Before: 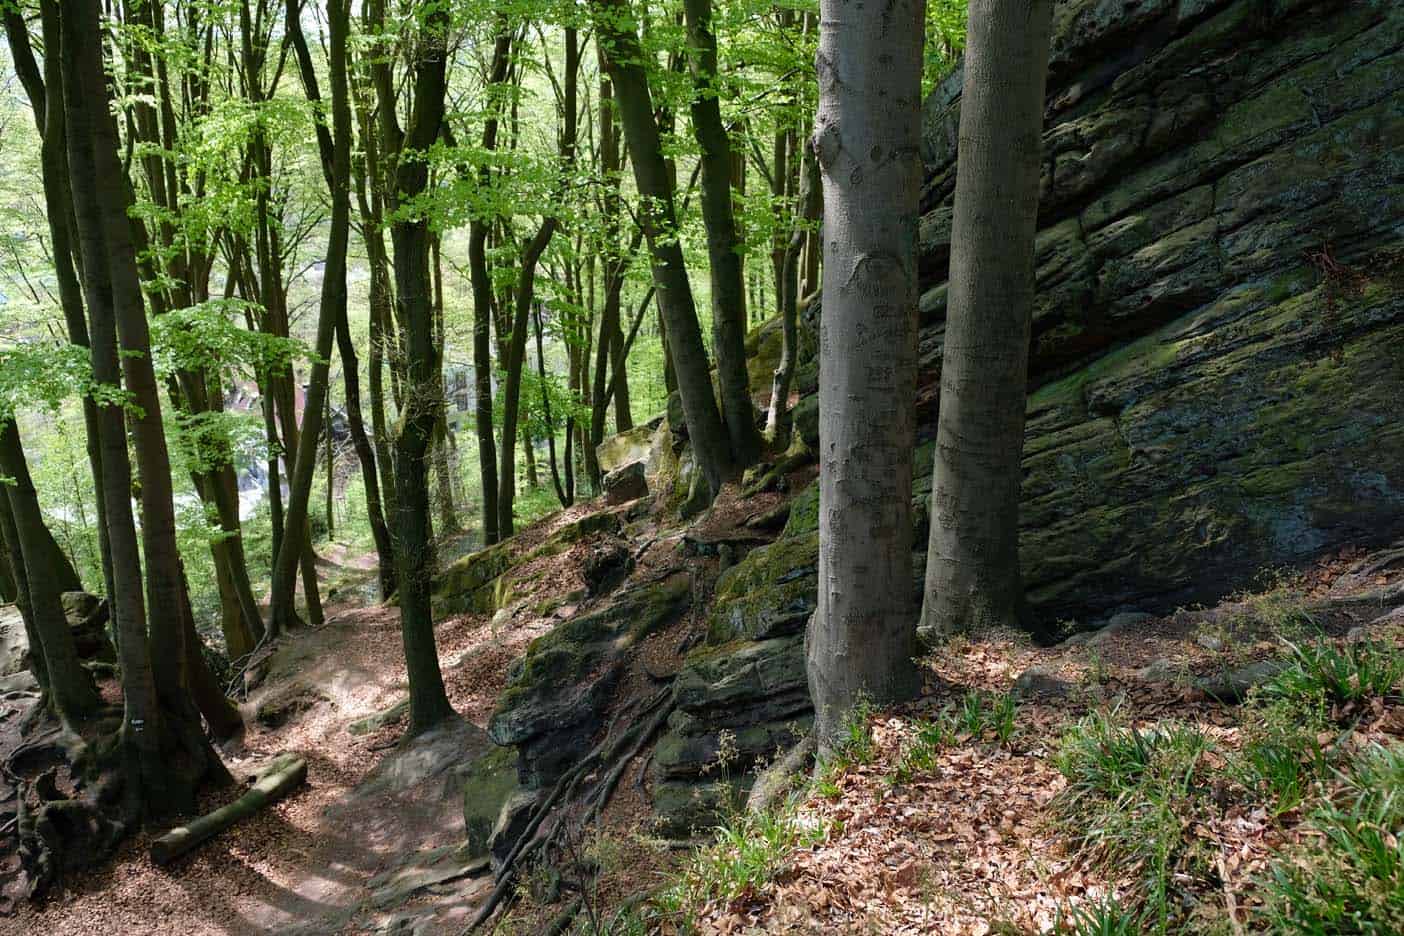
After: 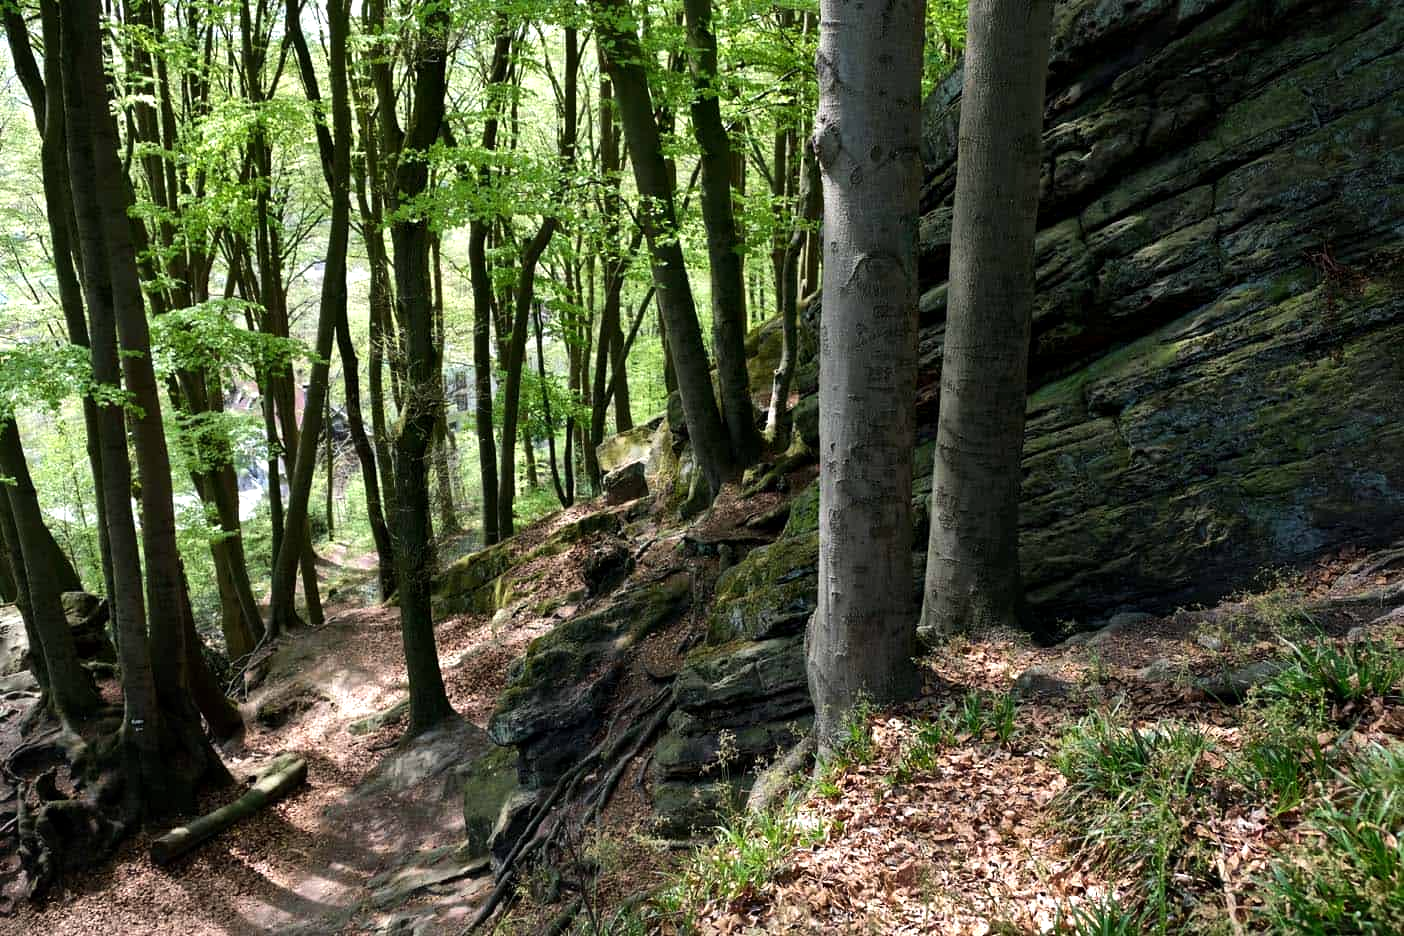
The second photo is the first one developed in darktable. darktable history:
tone equalizer: -8 EV -0.417 EV, -7 EV -0.389 EV, -6 EV -0.333 EV, -5 EV -0.222 EV, -3 EV 0.222 EV, -2 EV 0.333 EV, -1 EV 0.389 EV, +0 EV 0.417 EV, edges refinement/feathering 500, mask exposure compensation -1.57 EV, preserve details no
local contrast: mode bilateral grid, contrast 20, coarseness 50, detail 120%, midtone range 0.2
